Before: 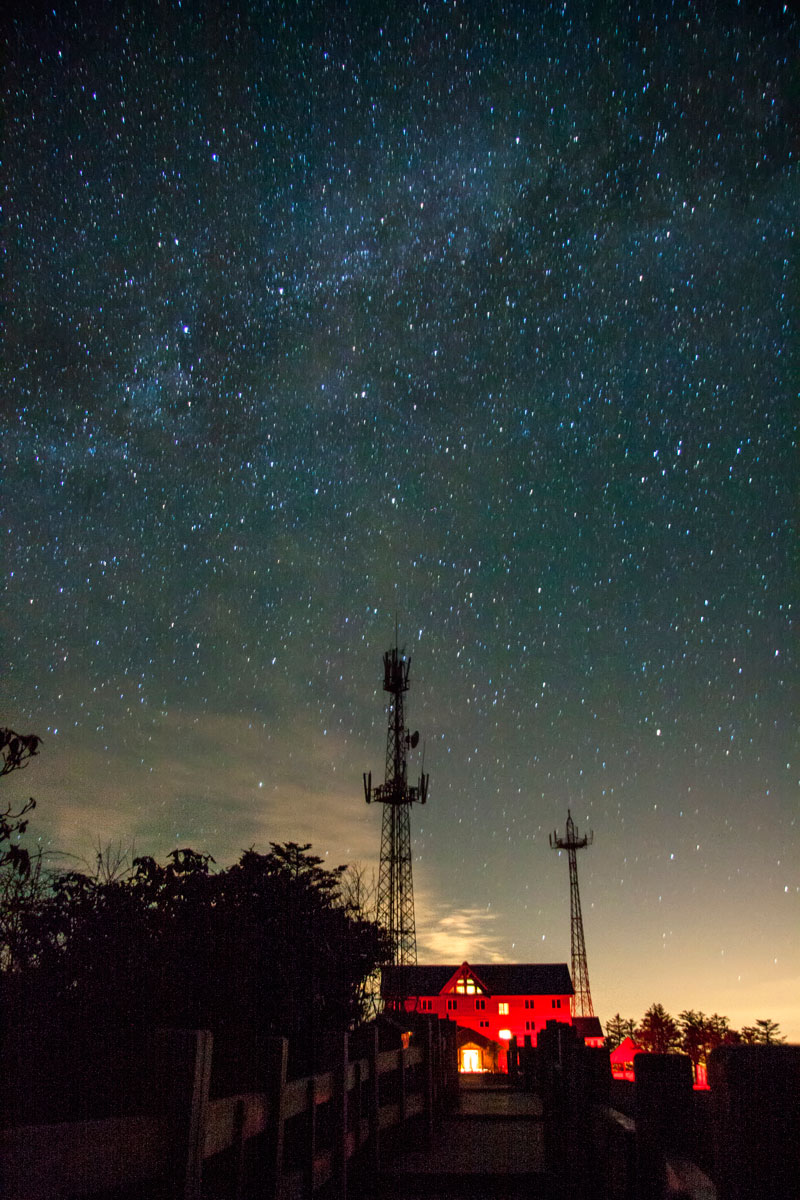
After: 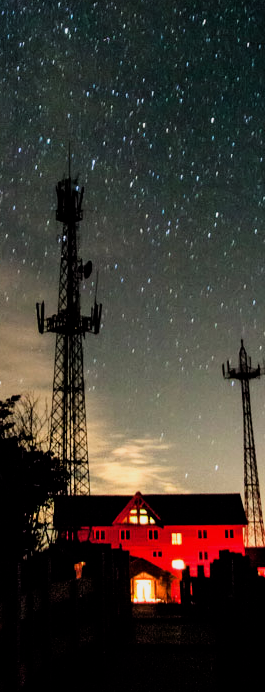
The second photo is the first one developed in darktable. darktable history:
crop: left 40.878%, top 39.176%, right 25.993%, bottom 3.081%
filmic rgb: black relative exposure -5 EV, white relative exposure 3.5 EV, hardness 3.19, contrast 1.4, highlights saturation mix -50%
